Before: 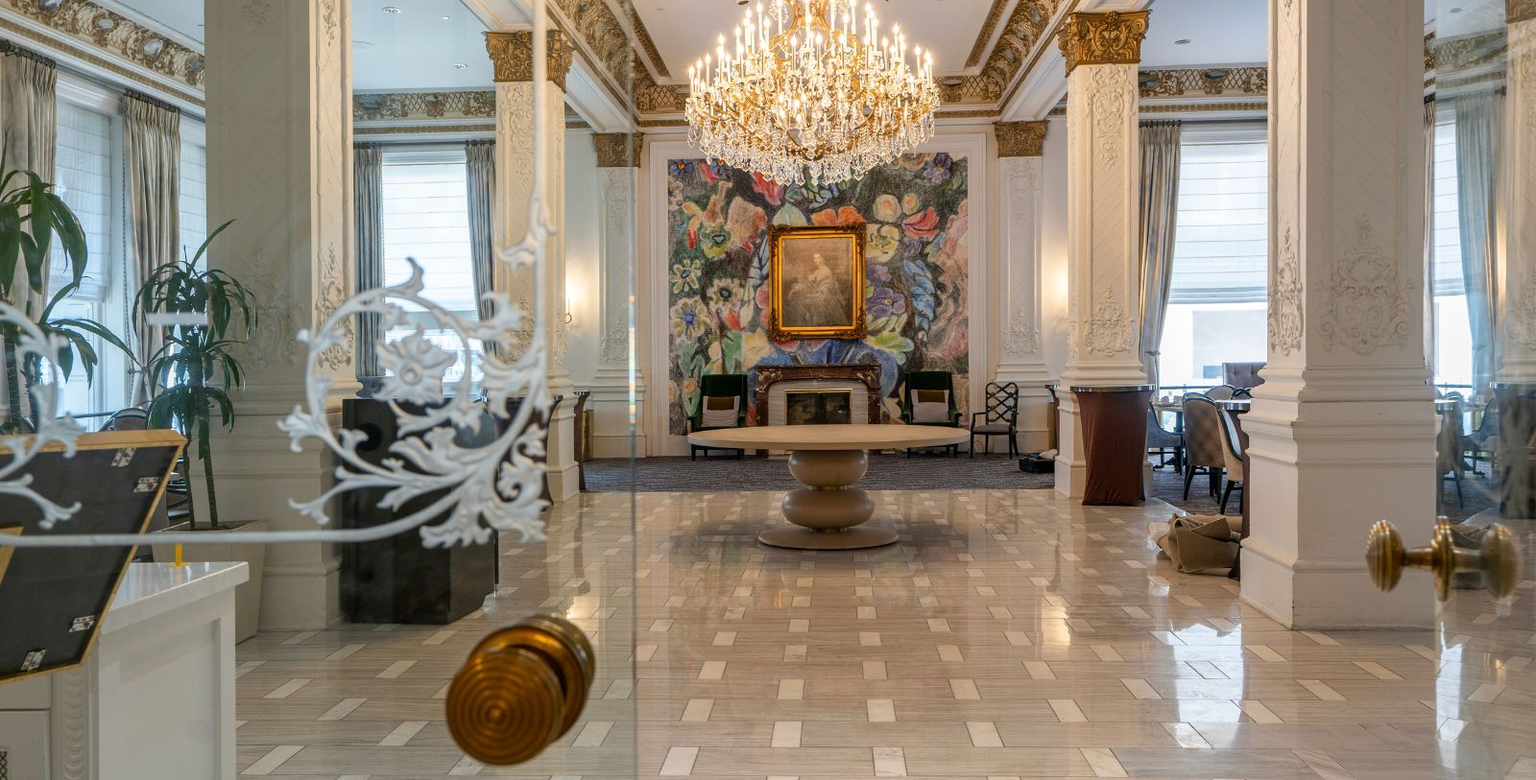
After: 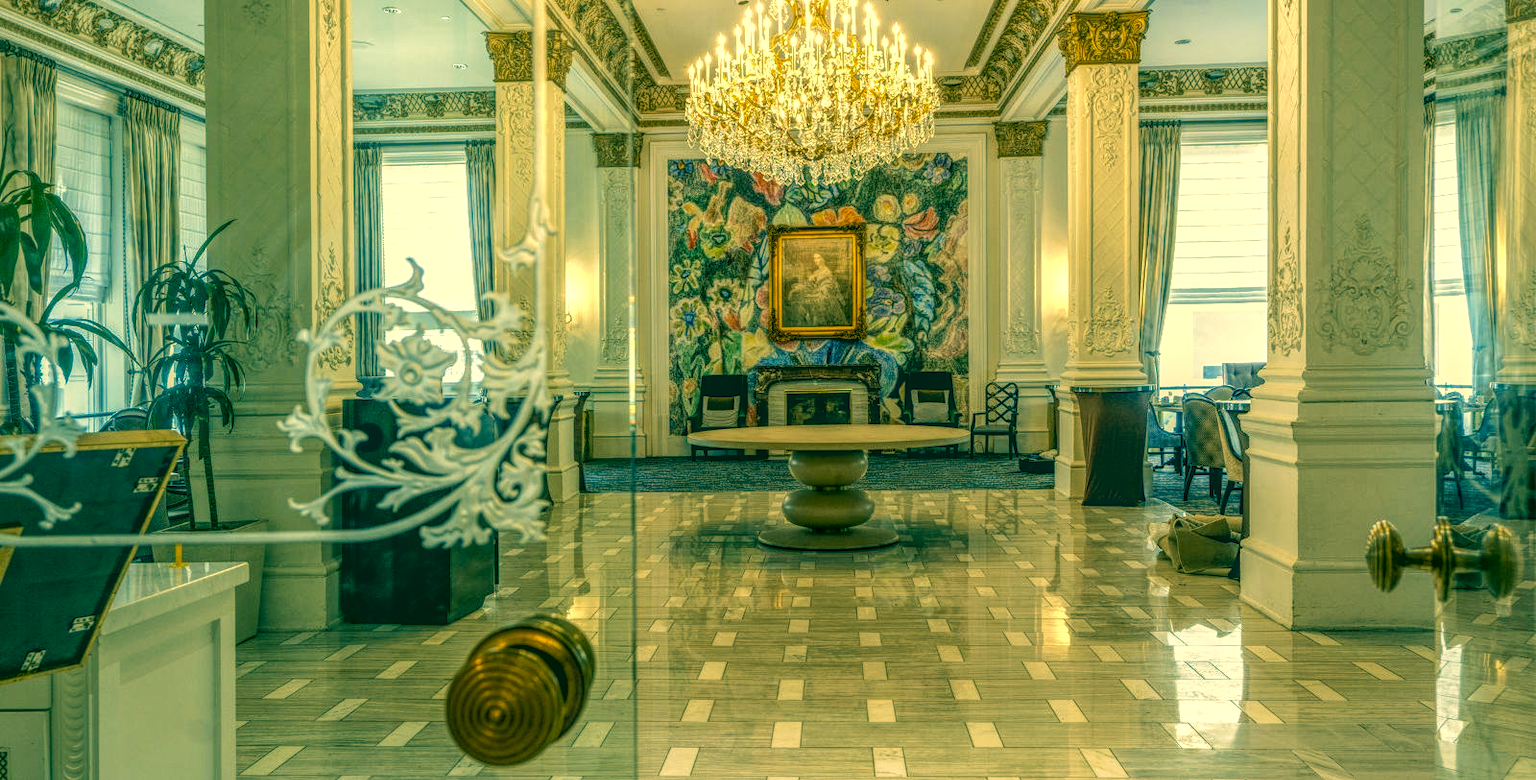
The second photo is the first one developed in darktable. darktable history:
tone equalizer: -8 EV -0.417 EV, -7 EV -0.389 EV, -6 EV -0.333 EV, -5 EV -0.222 EV, -3 EV 0.222 EV, -2 EV 0.333 EV, -1 EV 0.389 EV, +0 EV 0.417 EV, edges refinement/feathering 500, mask exposure compensation -1.57 EV, preserve details no
local contrast: highlights 20%, shadows 30%, detail 200%, midtone range 0.2
color correction: highlights a* 1.83, highlights b* 34.02, shadows a* -36.68, shadows b* -5.48
velvia: on, module defaults
exposure: black level correction 0.01, exposure 0.014 EV, compensate highlight preservation false
